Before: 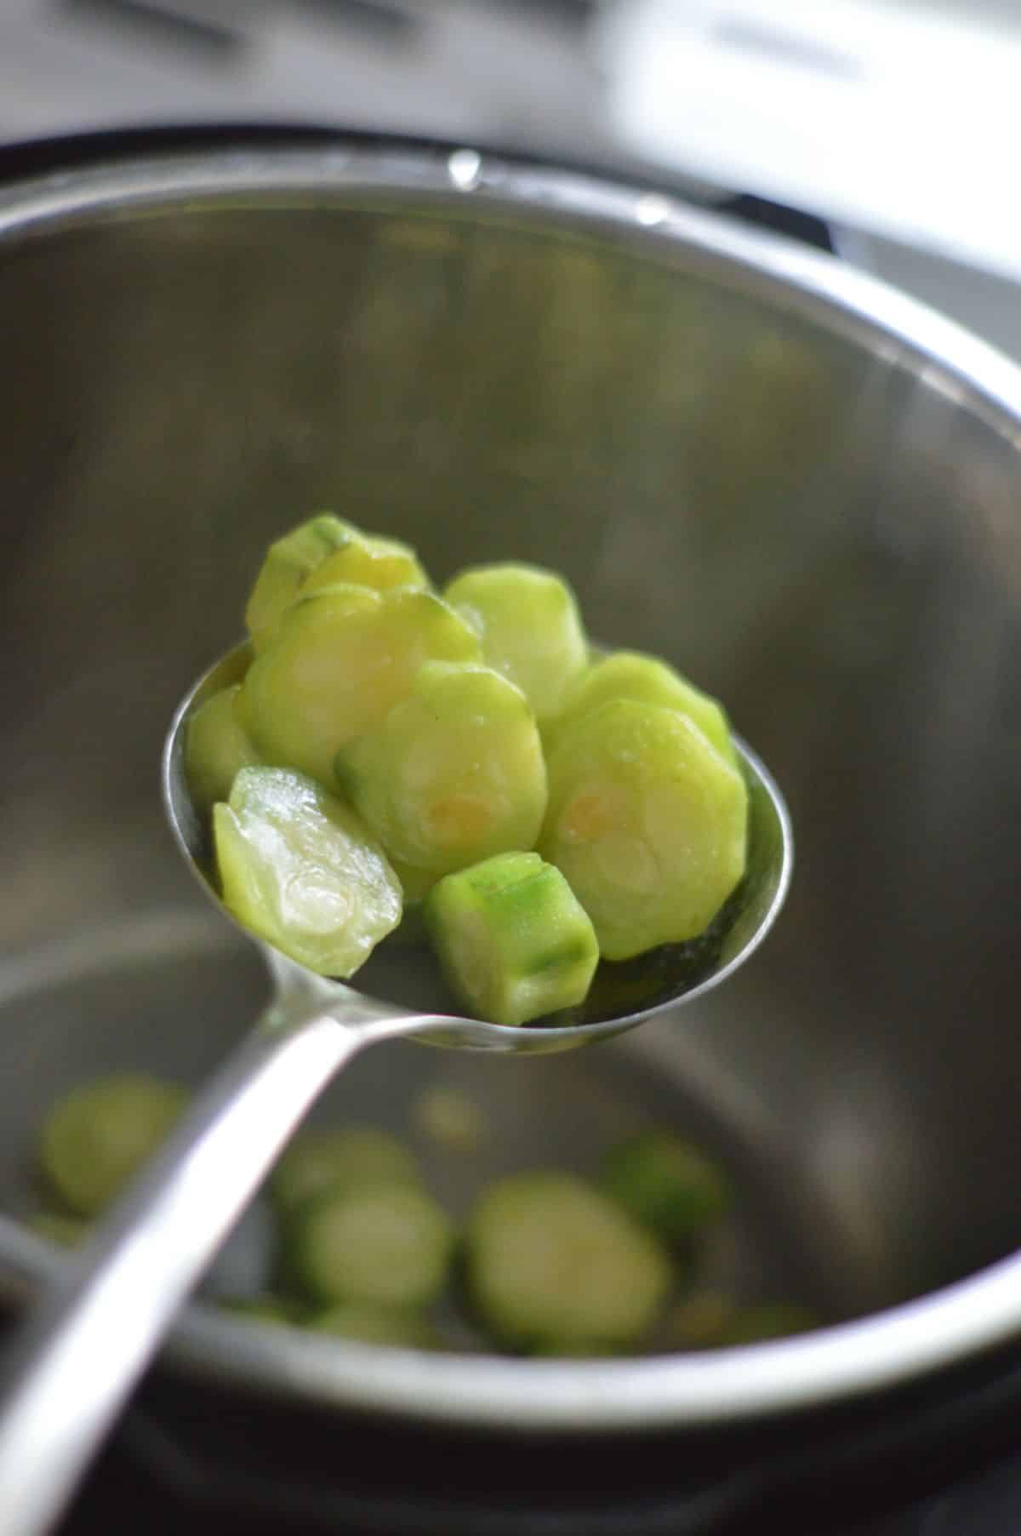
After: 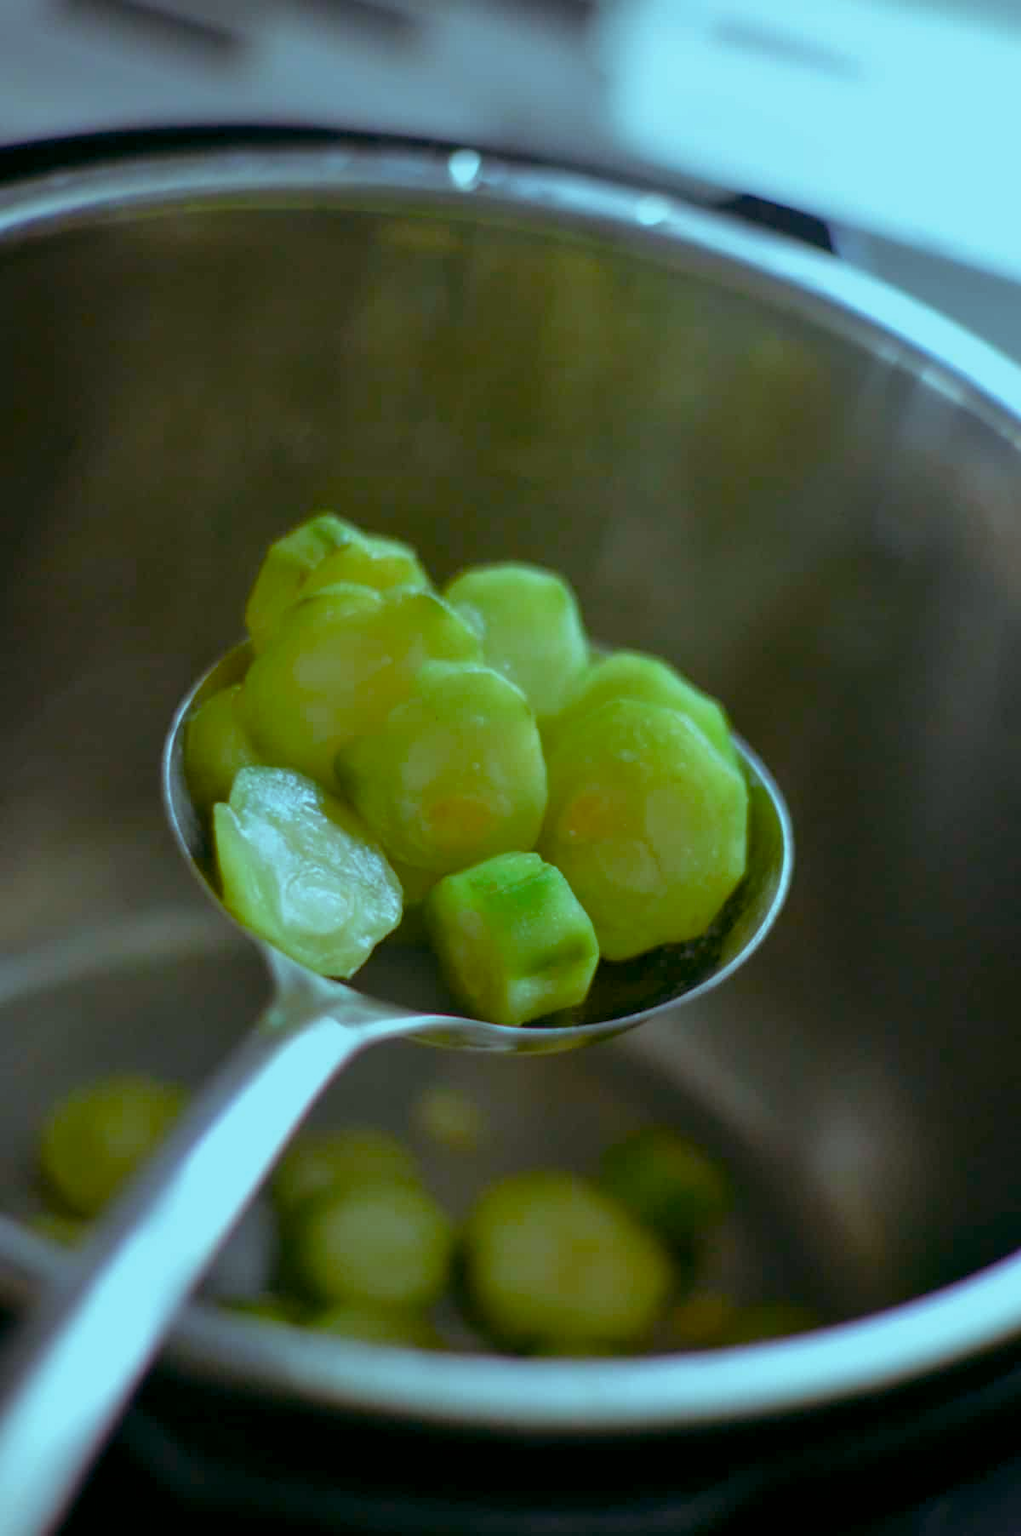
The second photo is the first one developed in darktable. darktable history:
color correction: highlights a* 3.12, highlights b* -1.55, shadows a* -0.101, shadows b* 2.52, saturation 0.98
white balance: emerald 1
color balance rgb: shadows lift › luminance -7.7%, shadows lift › chroma 2.13%, shadows lift › hue 165.27°, power › luminance -7.77%, power › chroma 1.34%, power › hue 330.55°, highlights gain › luminance -33.33%, highlights gain › chroma 5.68%, highlights gain › hue 217.2°, global offset › luminance -0.33%, global offset › chroma 0.11%, global offset › hue 165.27°, perceptual saturation grading › global saturation 27.72%, perceptual saturation grading › highlights -25%, perceptual saturation grading › mid-tones 25%, perceptual saturation grading › shadows 50%
